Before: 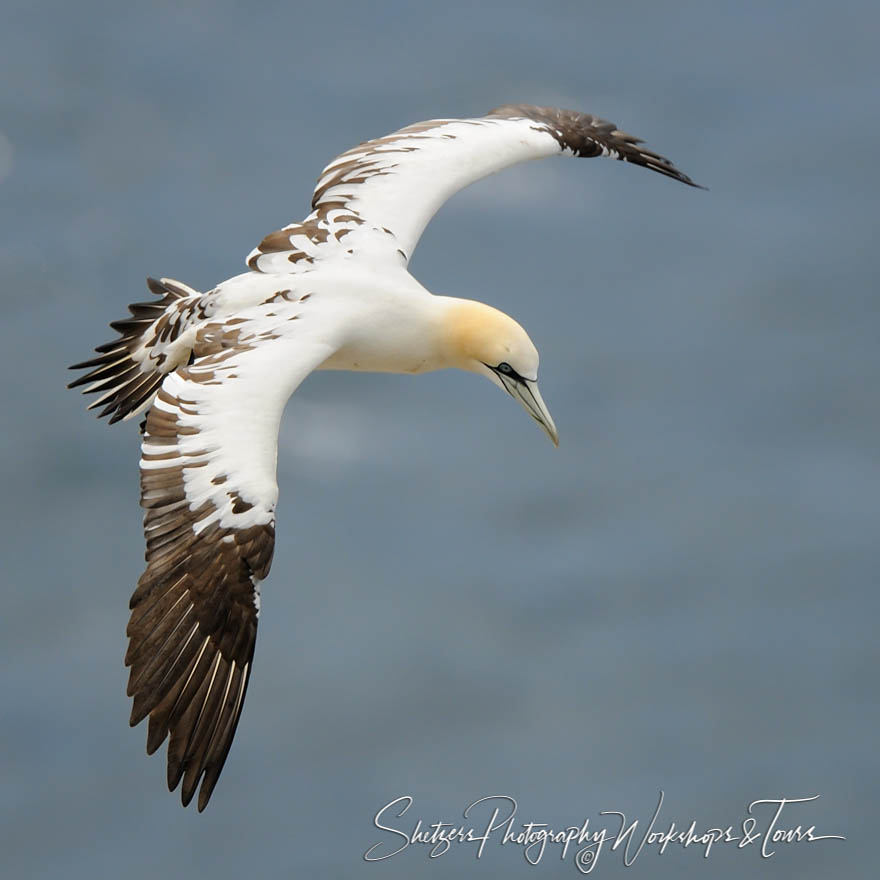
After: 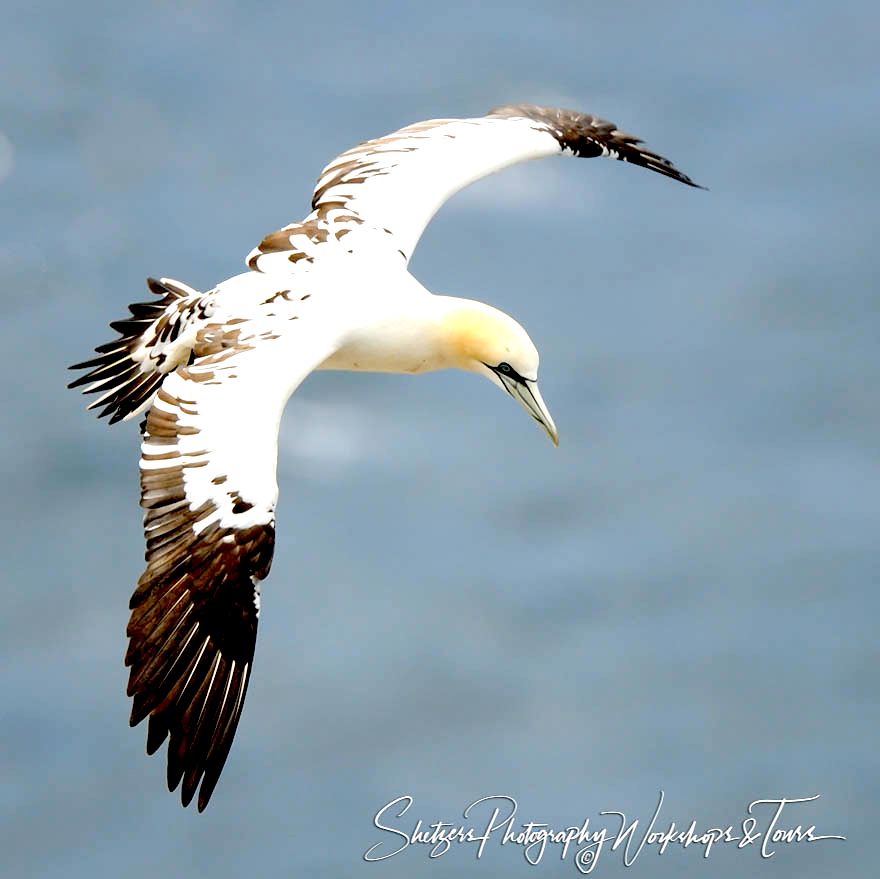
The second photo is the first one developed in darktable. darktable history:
crop: bottom 0.071%
exposure: black level correction 0.035, exposure 0.9 EV, compensate highlight preservation false
